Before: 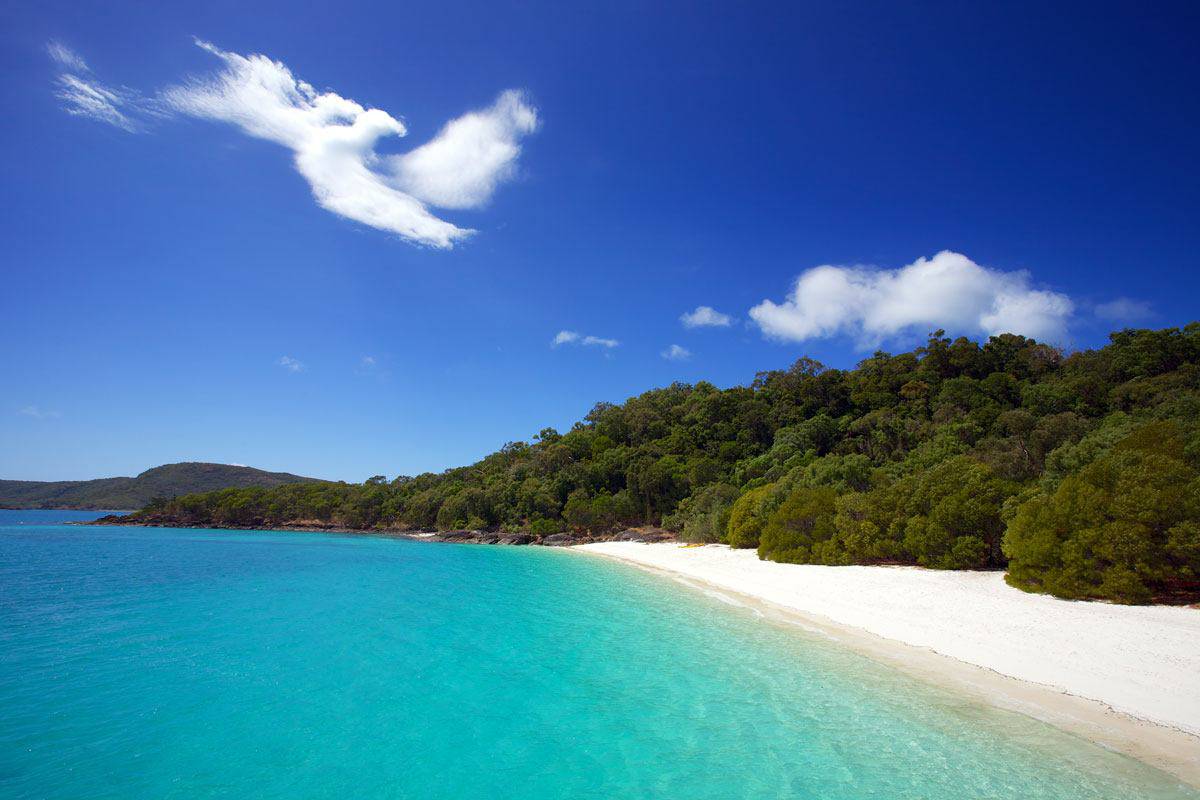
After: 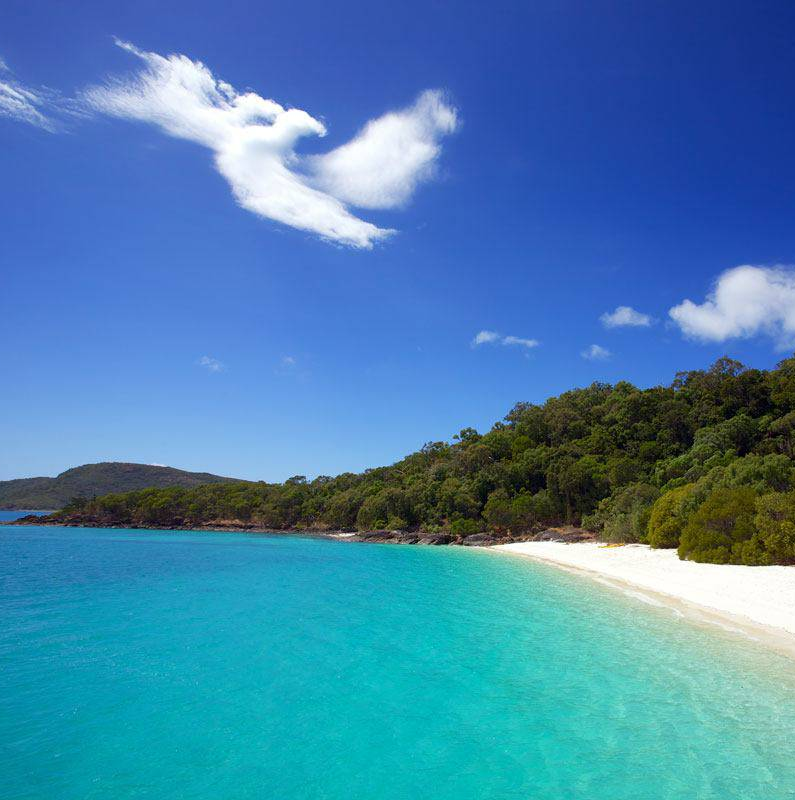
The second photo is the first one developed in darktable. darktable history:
crop and rotate: left 6.689%, right 26.992%
